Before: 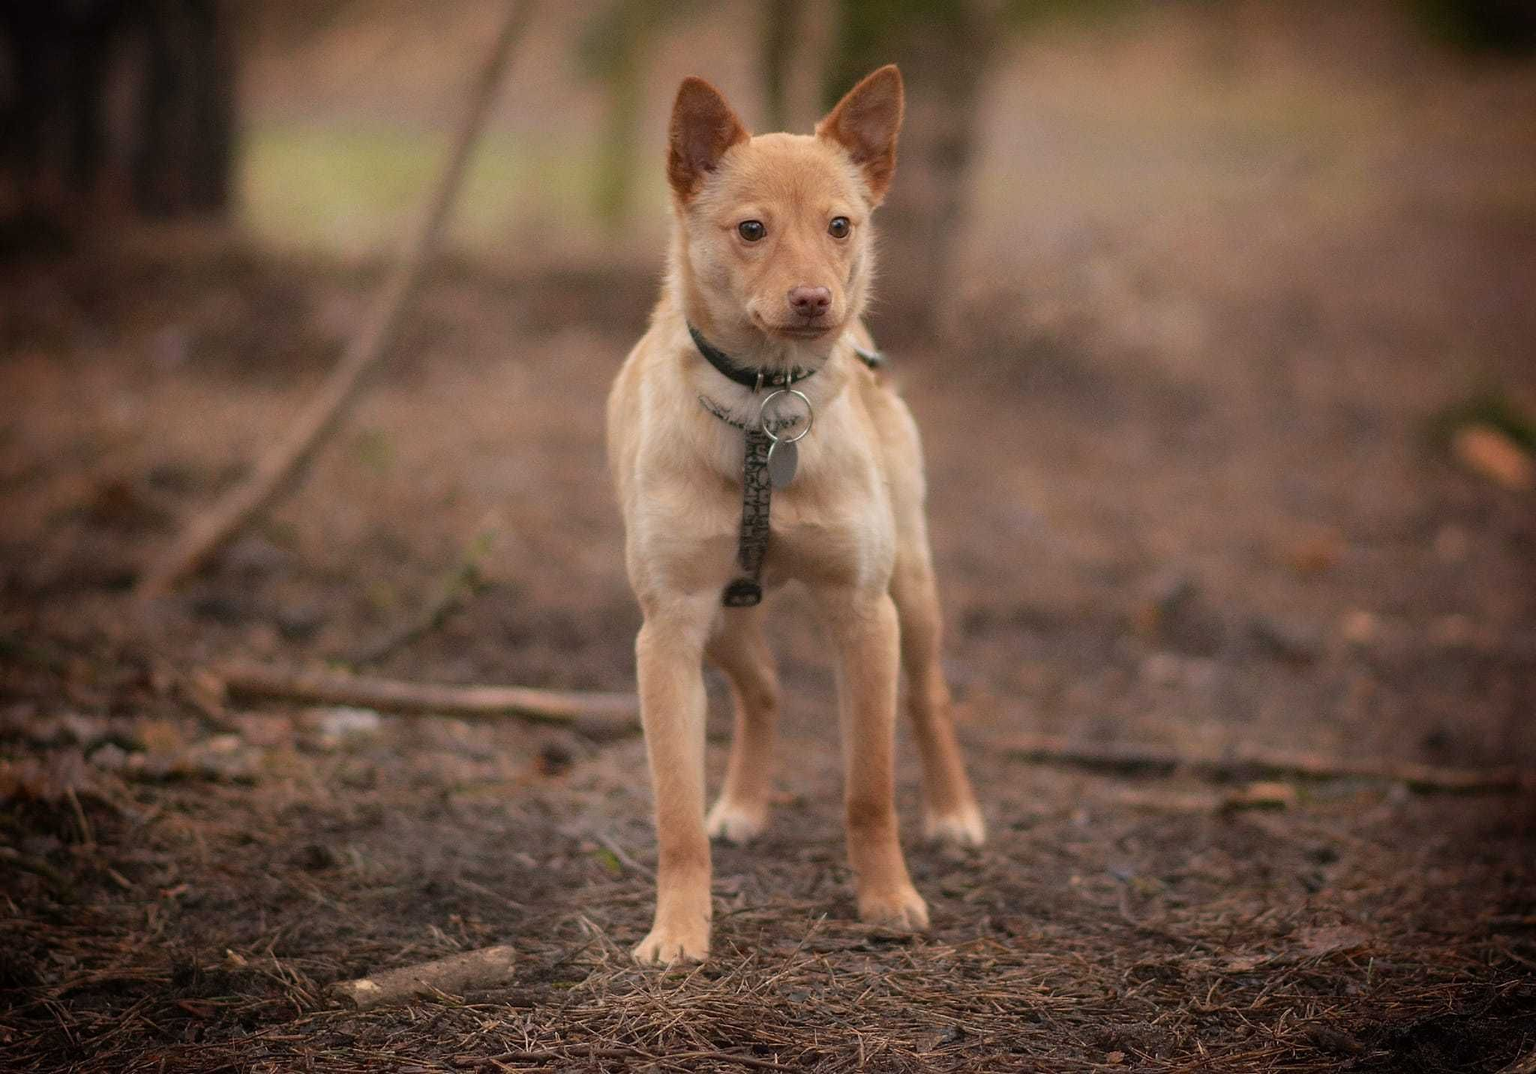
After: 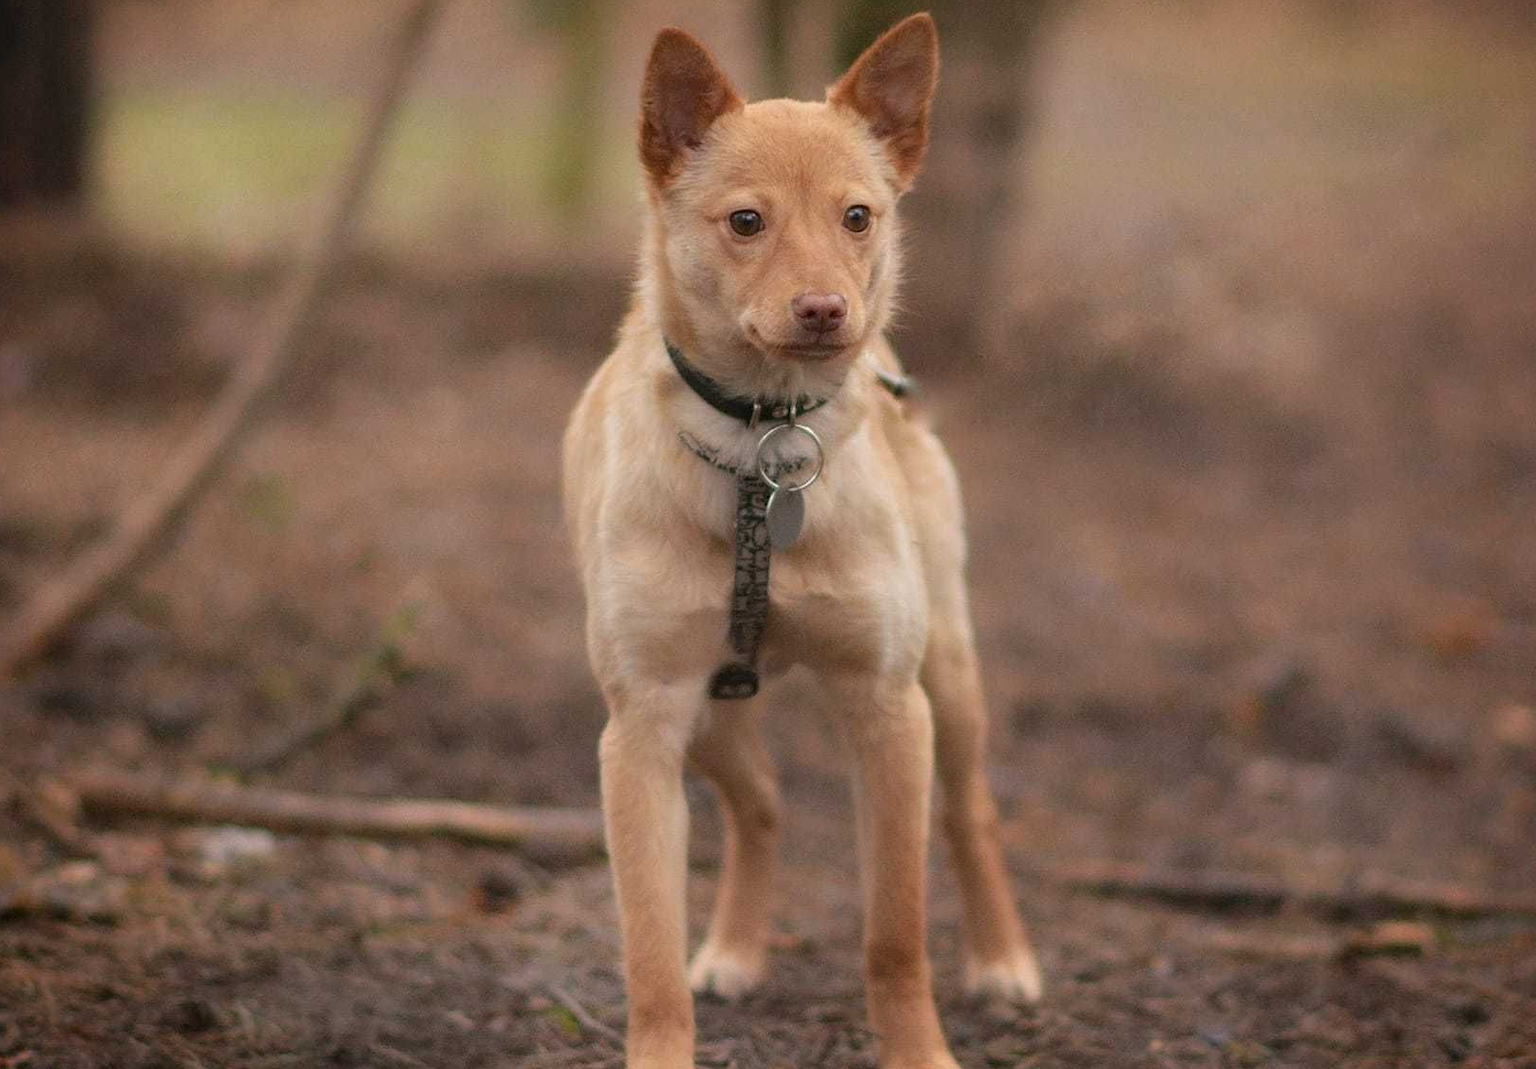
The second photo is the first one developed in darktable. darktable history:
crop and rotate: left 10.616%, top 5.137%, right 10.396%, bottom 16.222%
